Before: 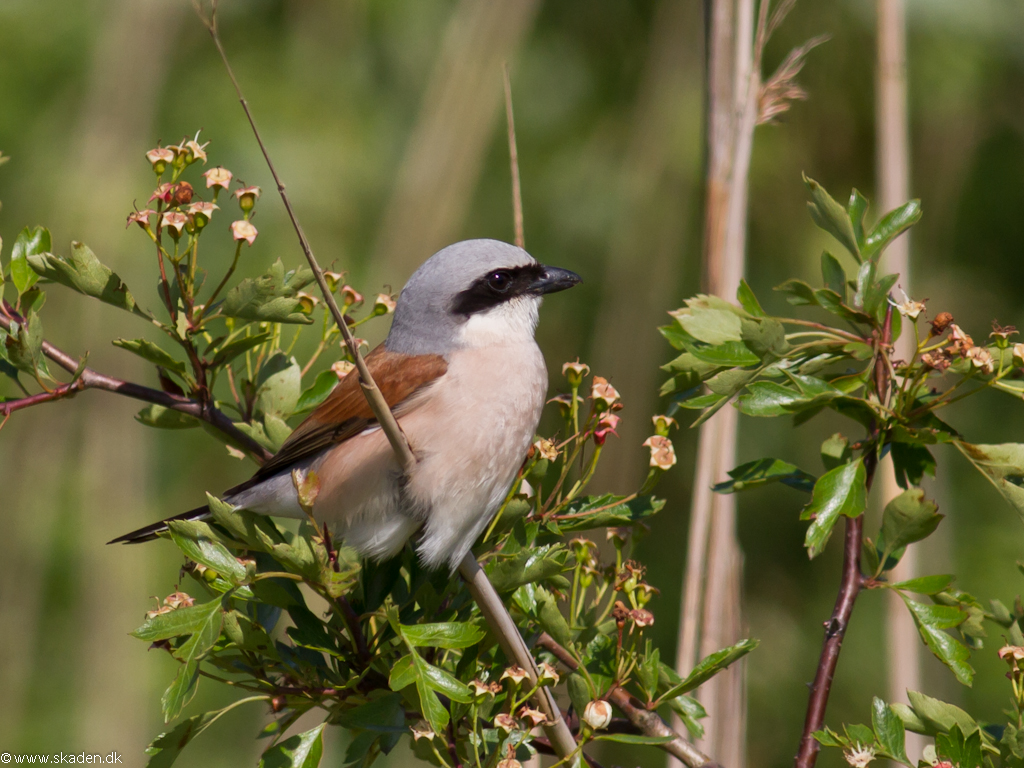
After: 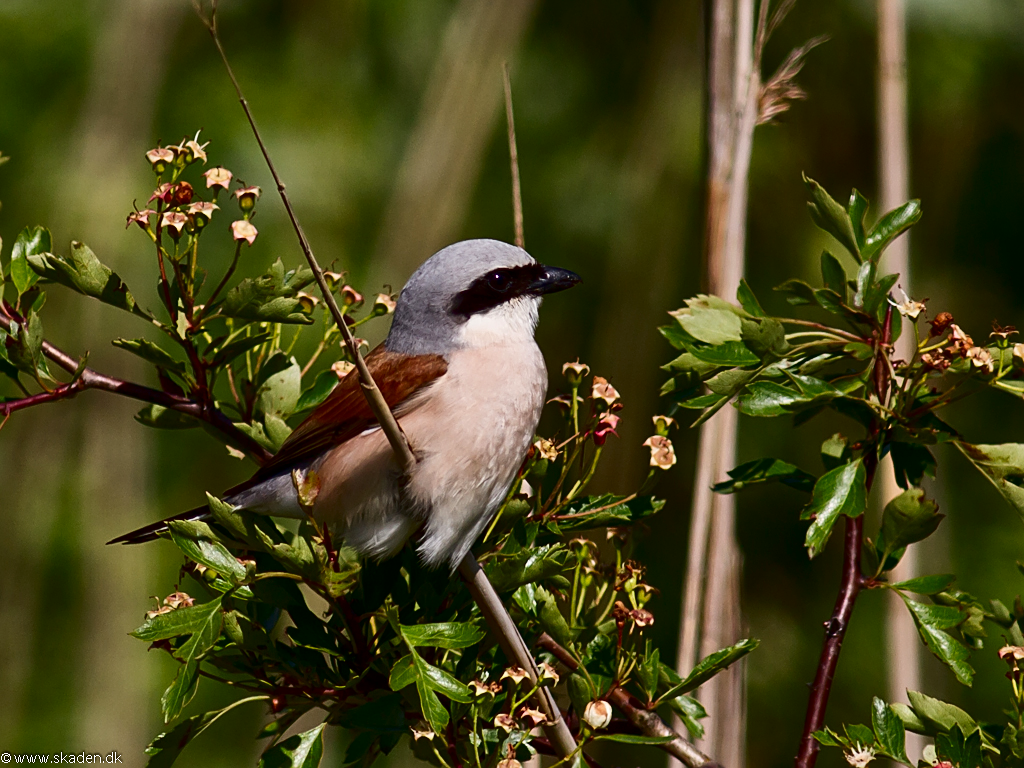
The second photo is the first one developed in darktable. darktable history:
sharpen: on, module defaults
contrast brightness saturation: contrast 0.241, brightness -0.236, saturation 0.137
